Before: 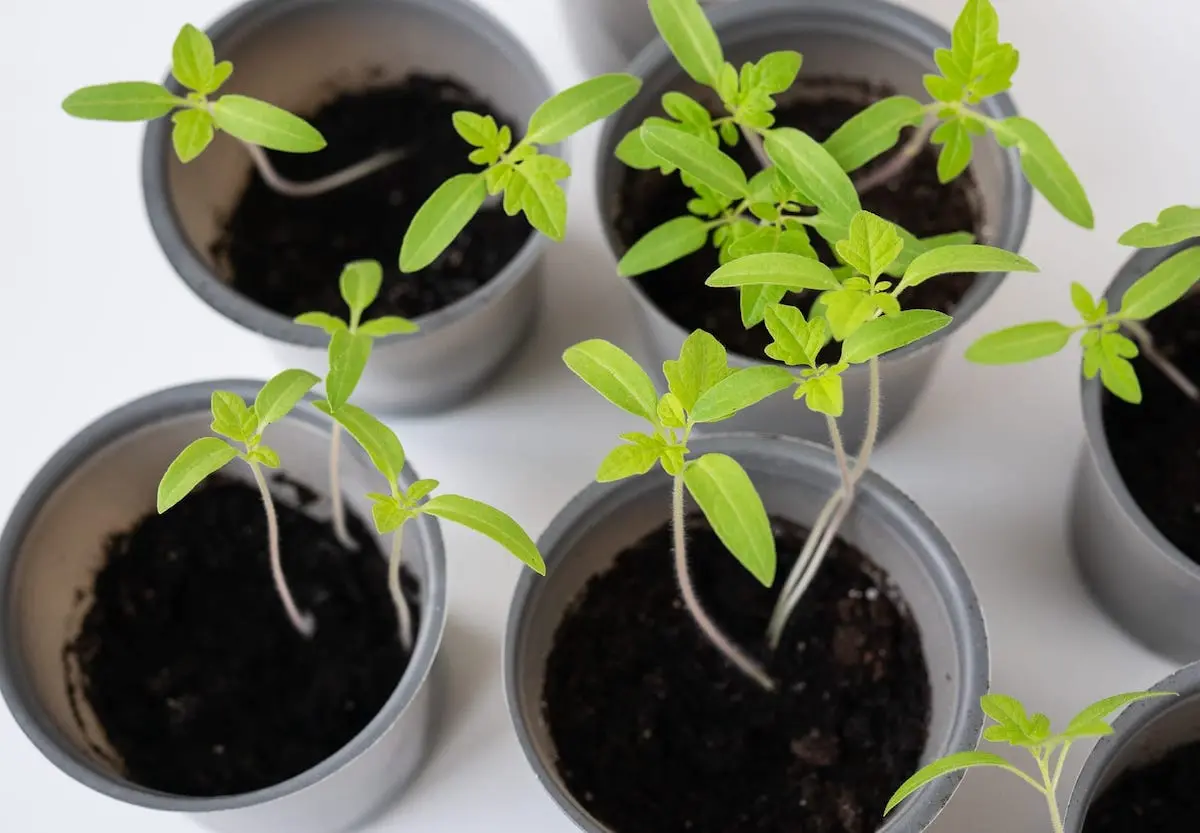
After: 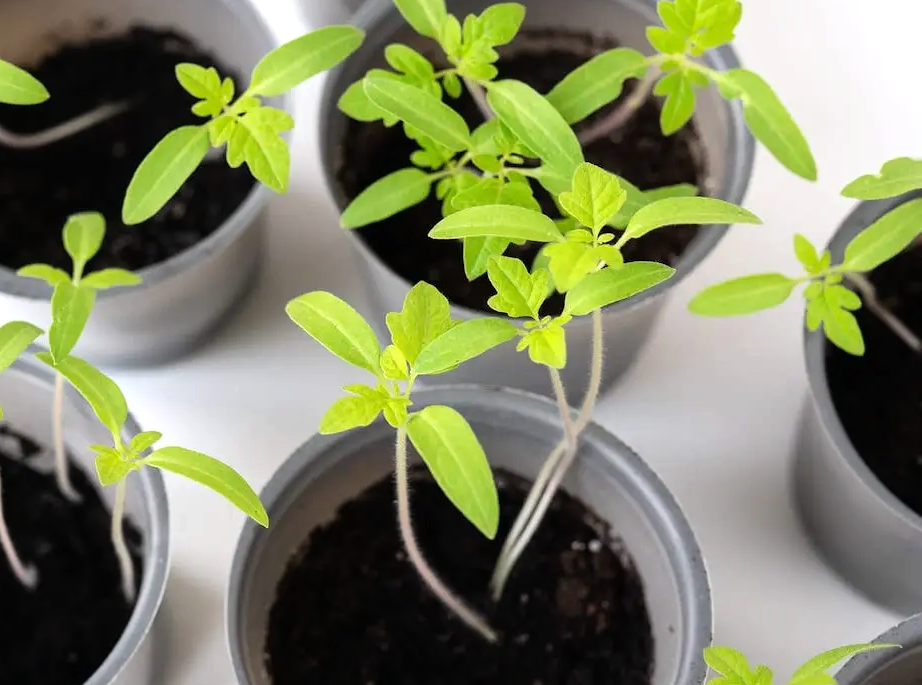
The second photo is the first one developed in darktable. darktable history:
crop: left 23.142%, top 5.878%, bottom 11.823%
tone equalizer: -8 EV -0.41 EV, -7 EV -0.373 EV, -6 EV -0.304 EV, -5 EV -0.217 EV, -3 EV 0.215 EV, -2 EV 0.31 EV, -1 EV 0.397 EV, +0 EV 0.444 EV
